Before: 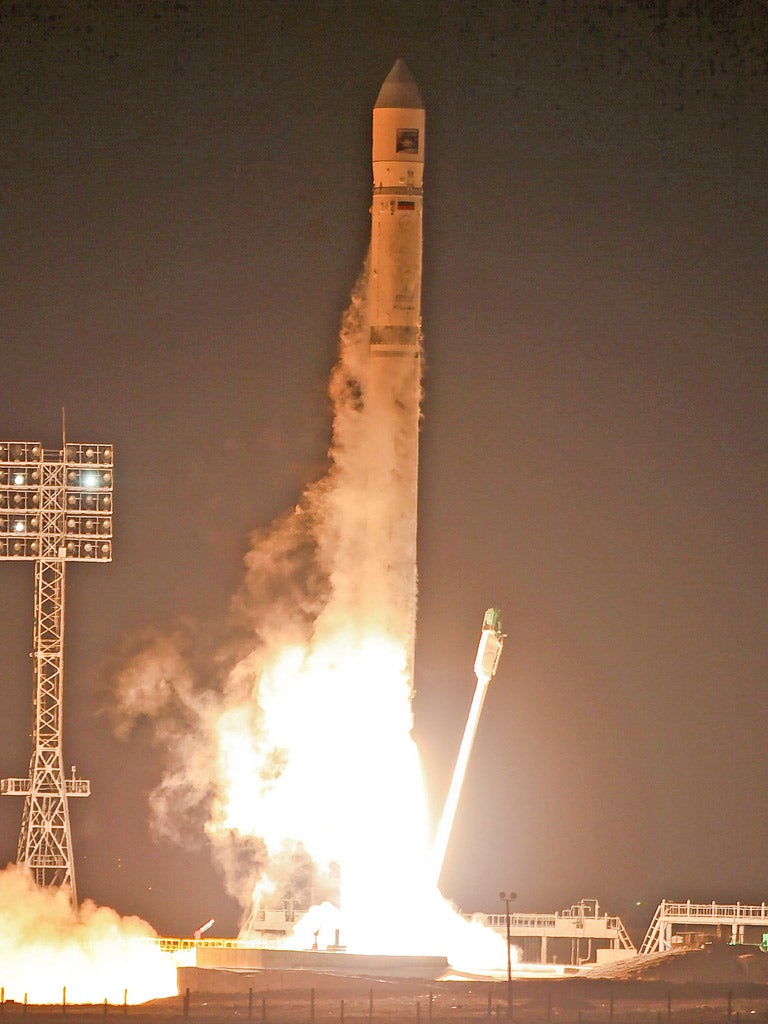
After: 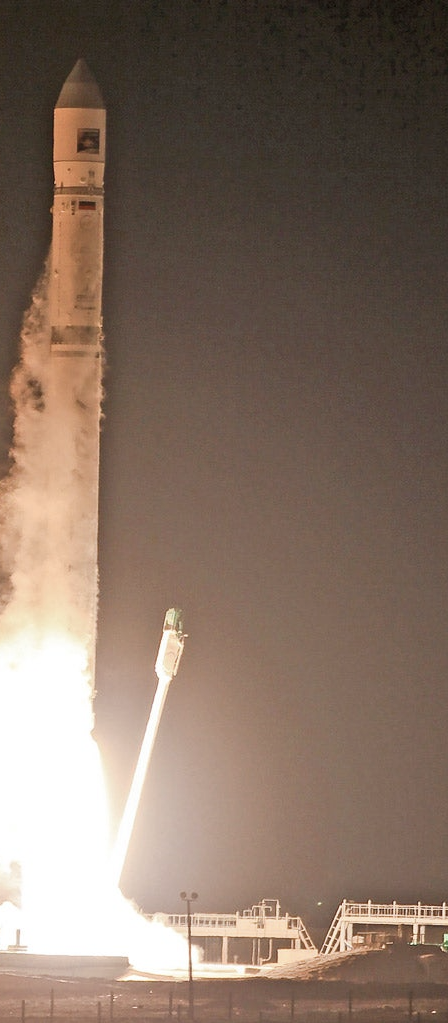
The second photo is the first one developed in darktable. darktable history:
contrast brightness saturation: contrast 0.103, saturation -0.35
crop: left 41.629%
